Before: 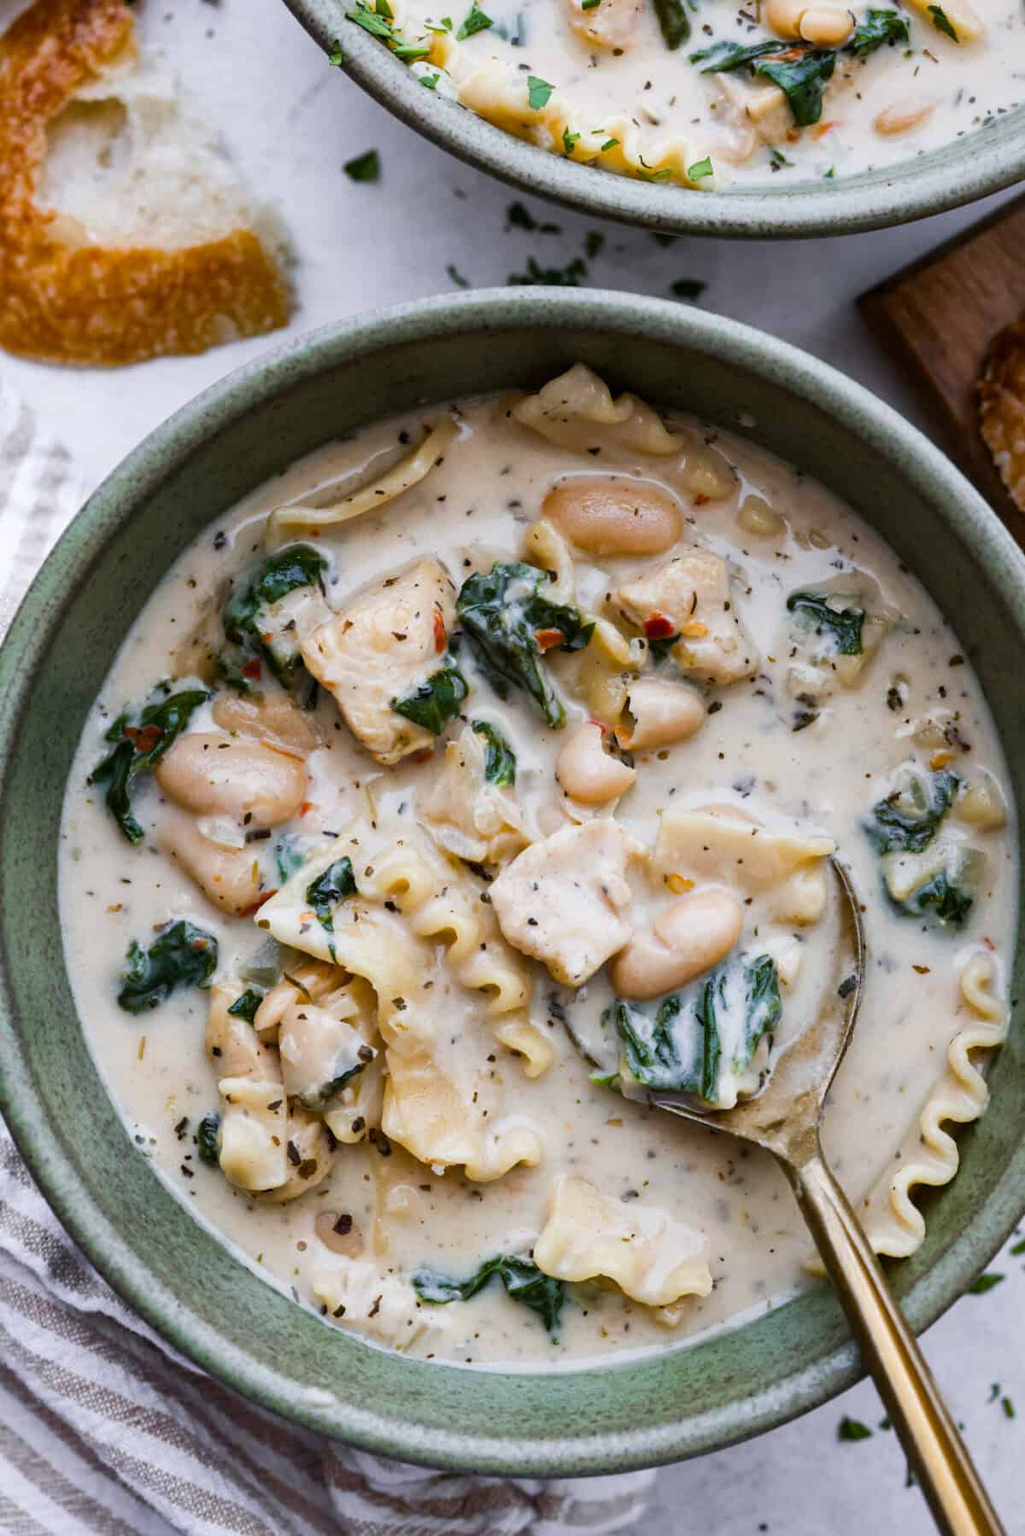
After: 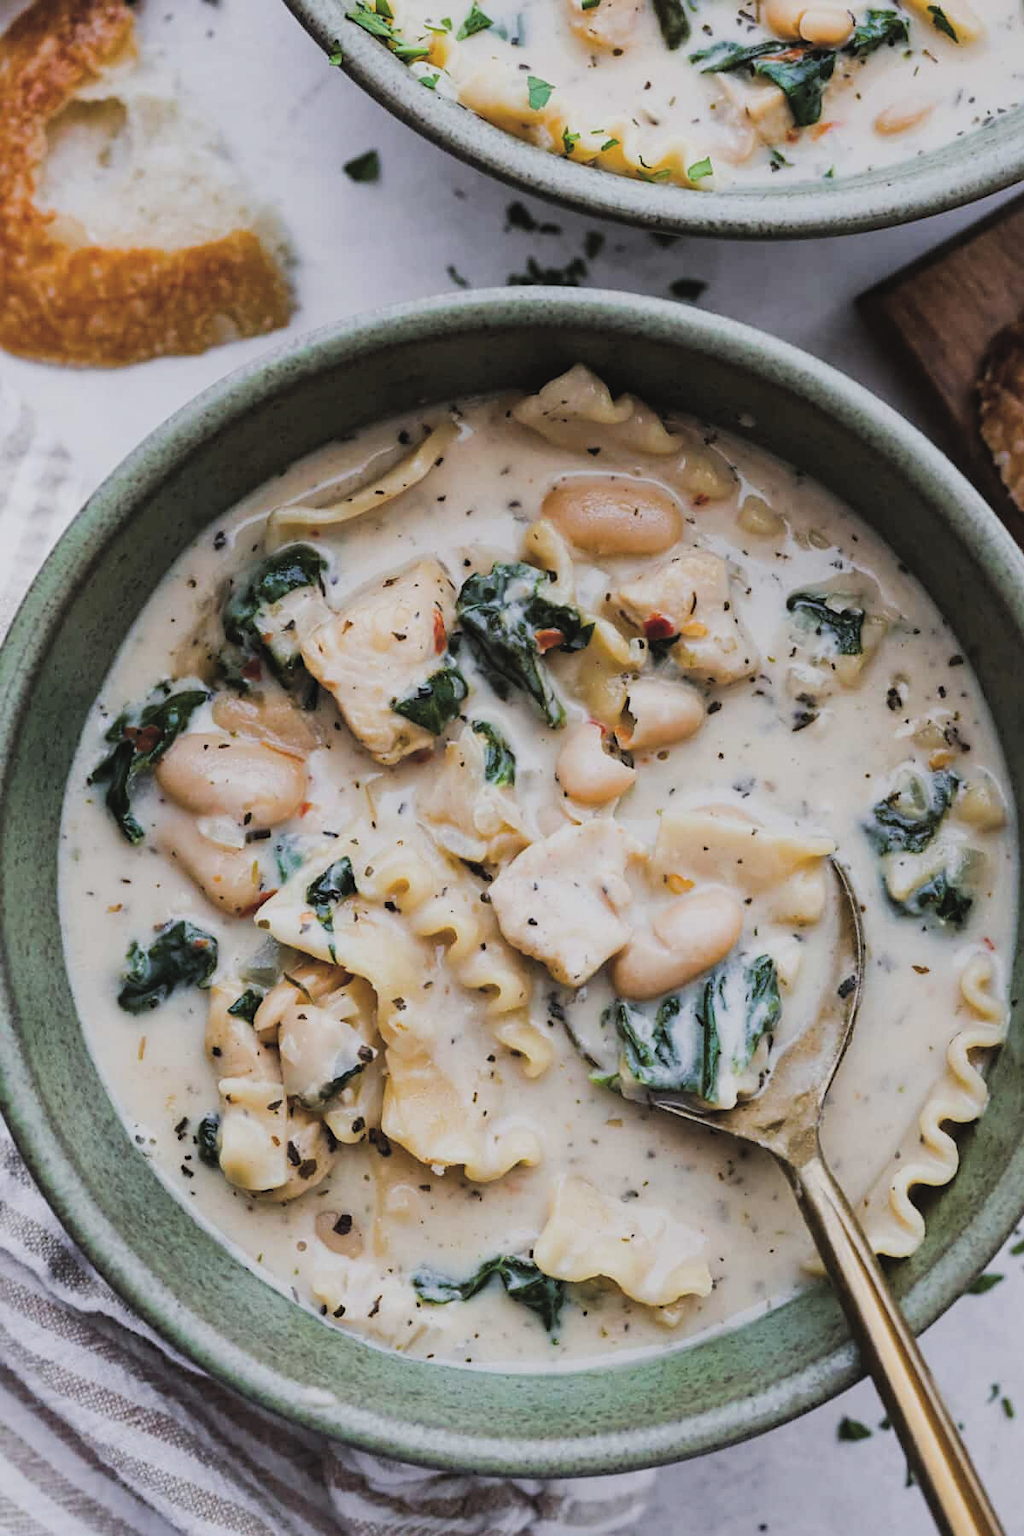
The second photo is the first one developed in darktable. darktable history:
sharpen: amount 0.2
filmic rgb: black relative exposure -5 EV, hardness 2.88, contrast 1.1, highlights saturation mix -20%
exposure: black level correction -0.023, exposure -0.039 EV, compensate highlight preservation false
